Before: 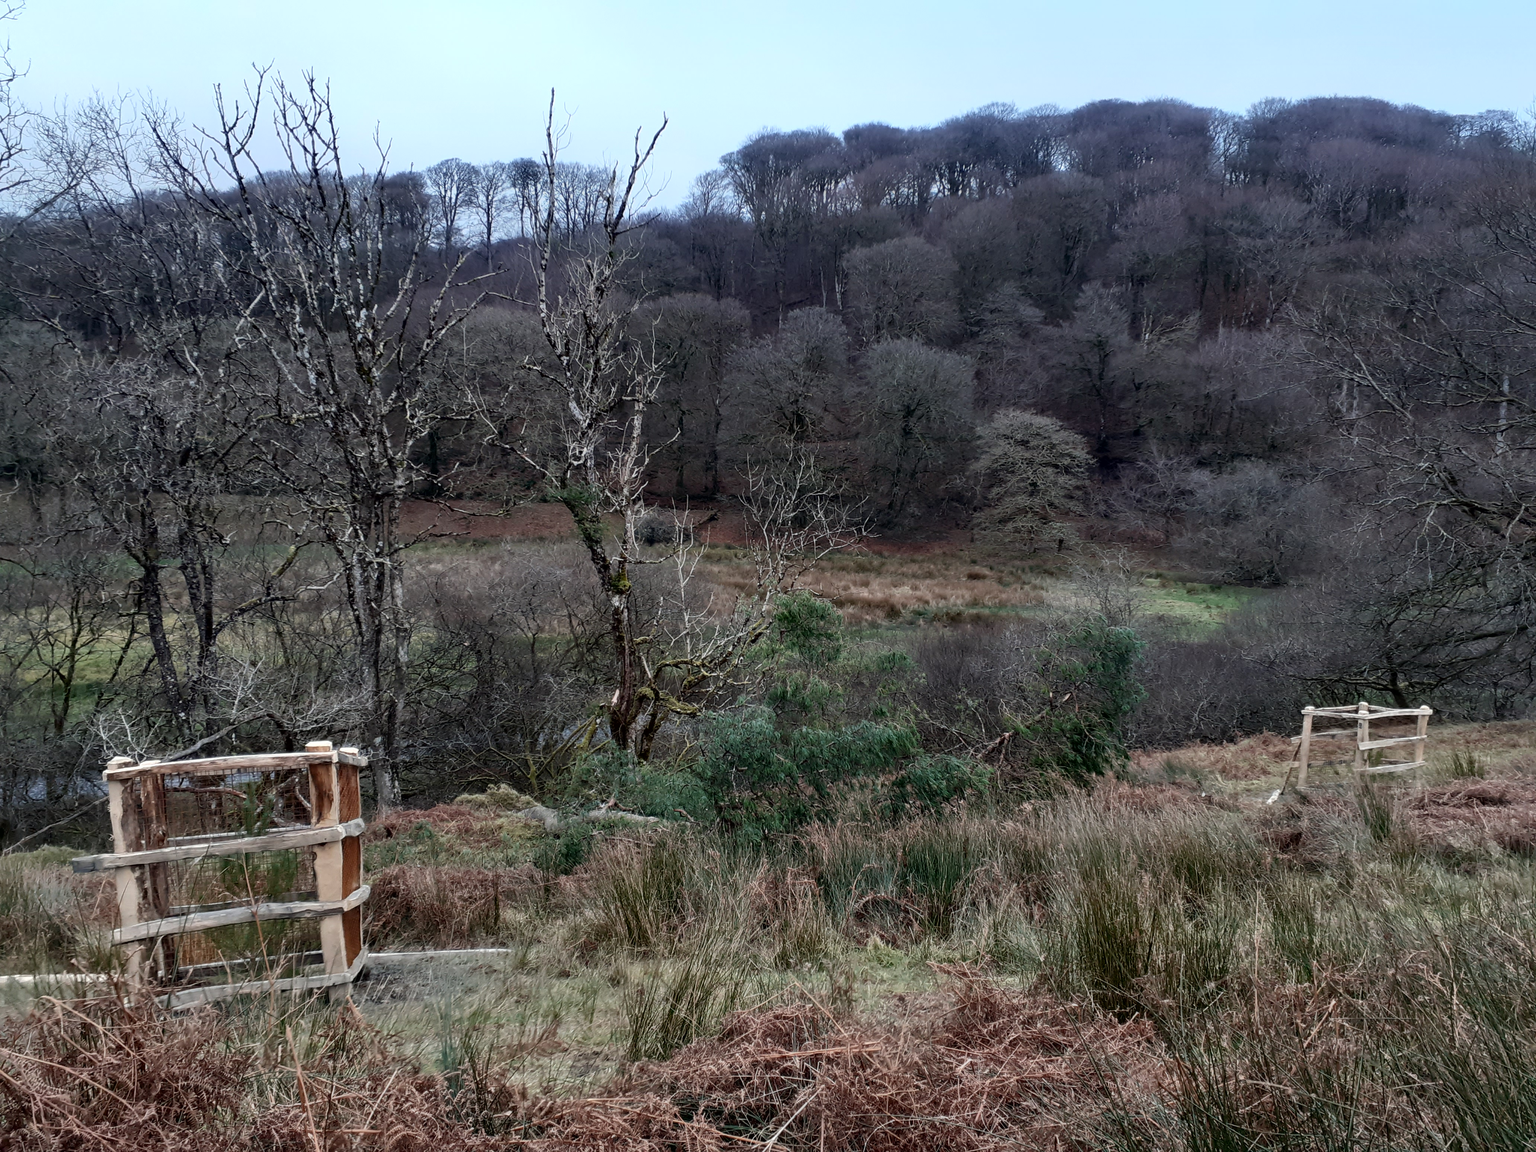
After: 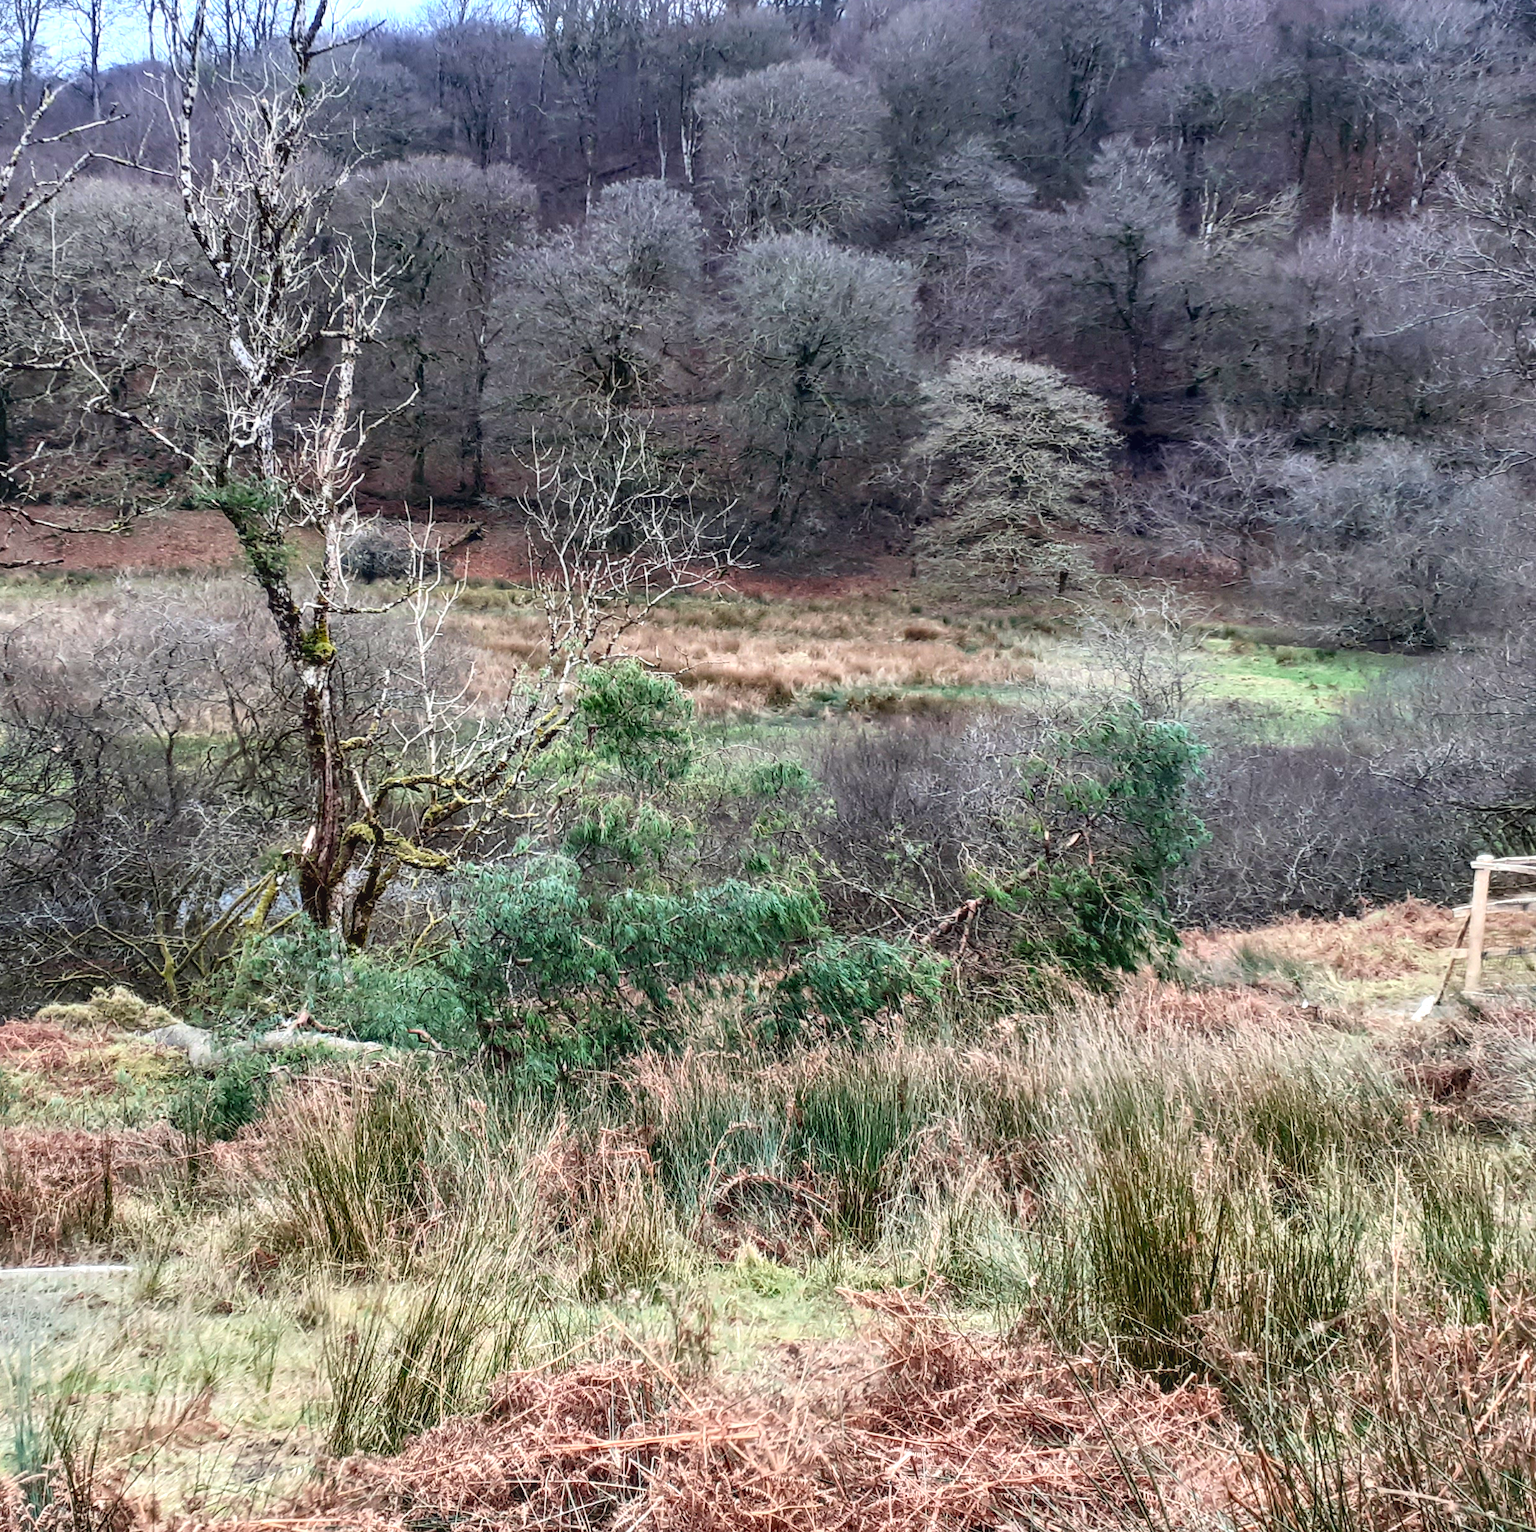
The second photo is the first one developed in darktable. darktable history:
contrast brightness saturation: contrast 0.202, brightness 0.156, saturation 0.228
local contrast: detail 109%
crop and rotate: left 28.215%, top 17.509%, right 12.736%, bottom 3.923%
exposure: black level correction 0, exposure 1.096 EV, compensate highlight preservation false
